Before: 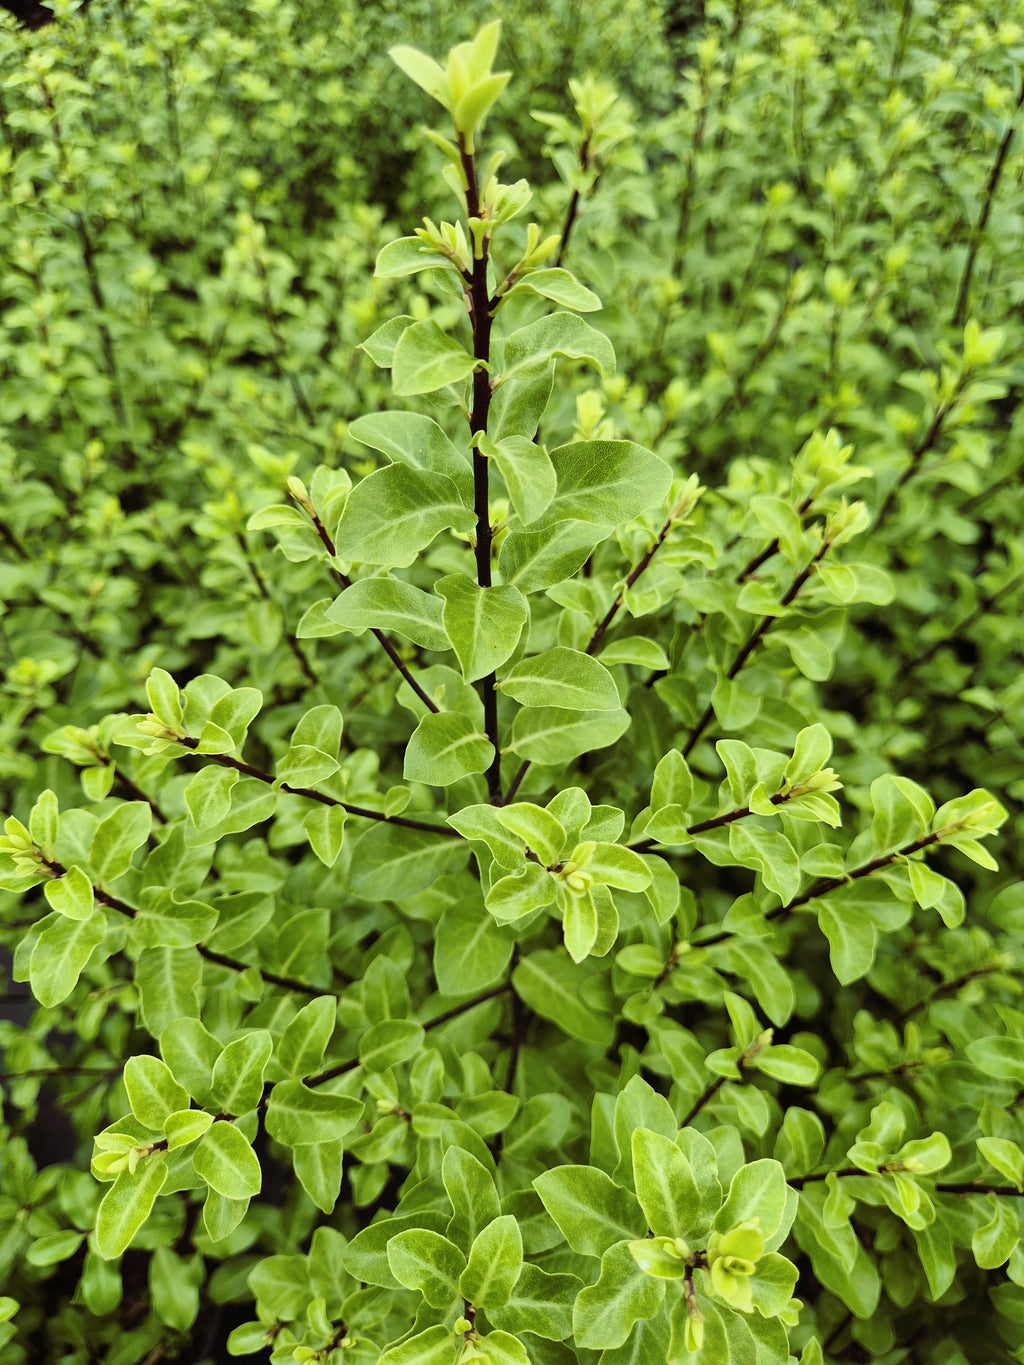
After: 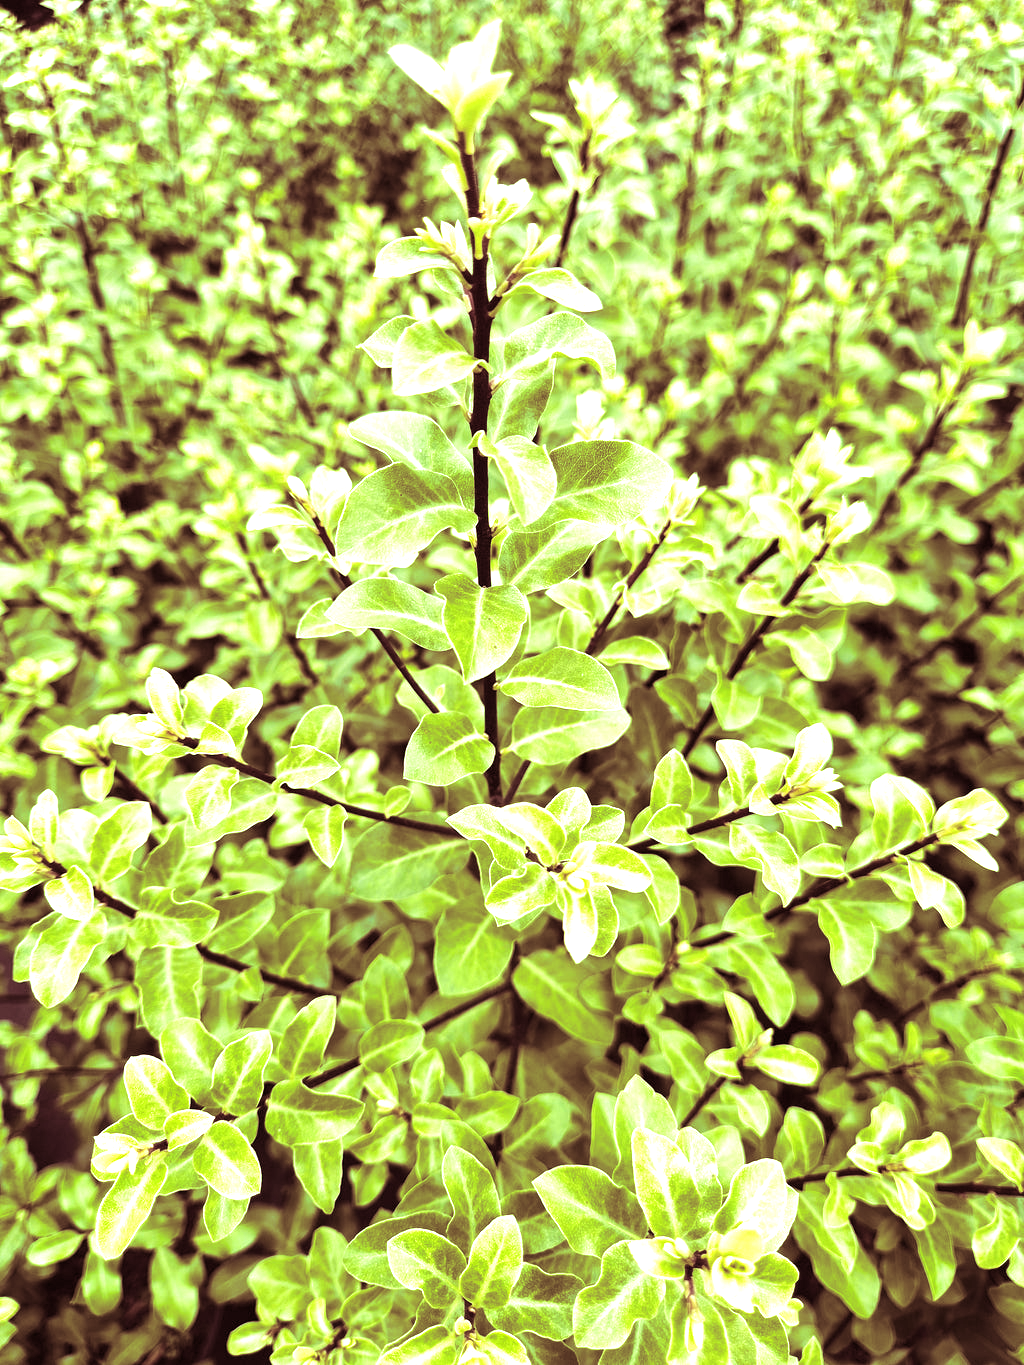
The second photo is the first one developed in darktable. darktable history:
split-toning: compress 20%
exposure: black level correction 0, exposure 1.125 EV, compensate exposure bias true, compensate highlight preservation false
